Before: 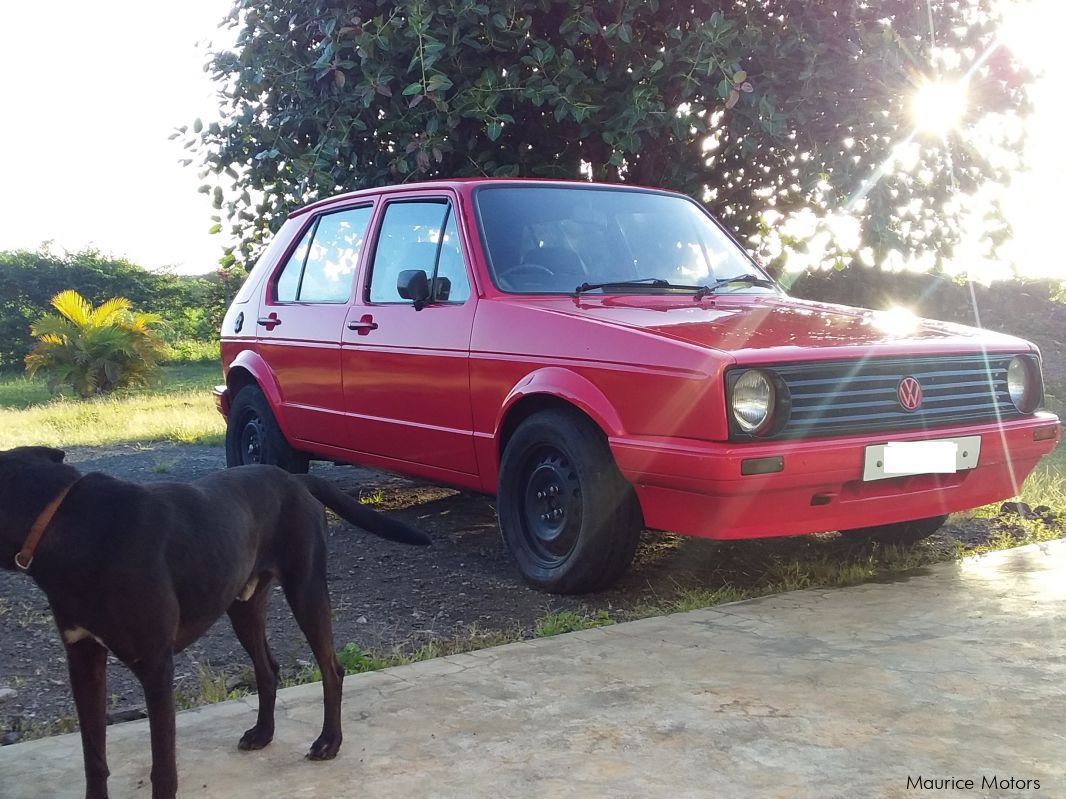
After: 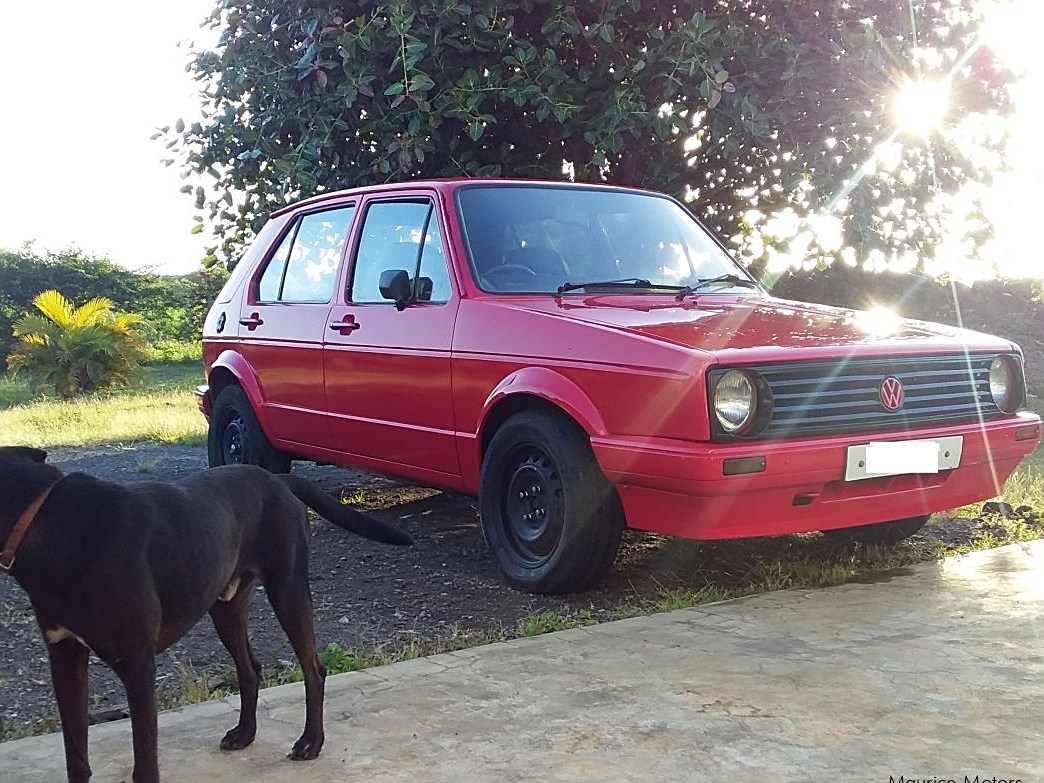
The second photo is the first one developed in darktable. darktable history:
sharpen: on, module defaults
crop: left 1.69%, right 0.287%, bottom 1.66%
